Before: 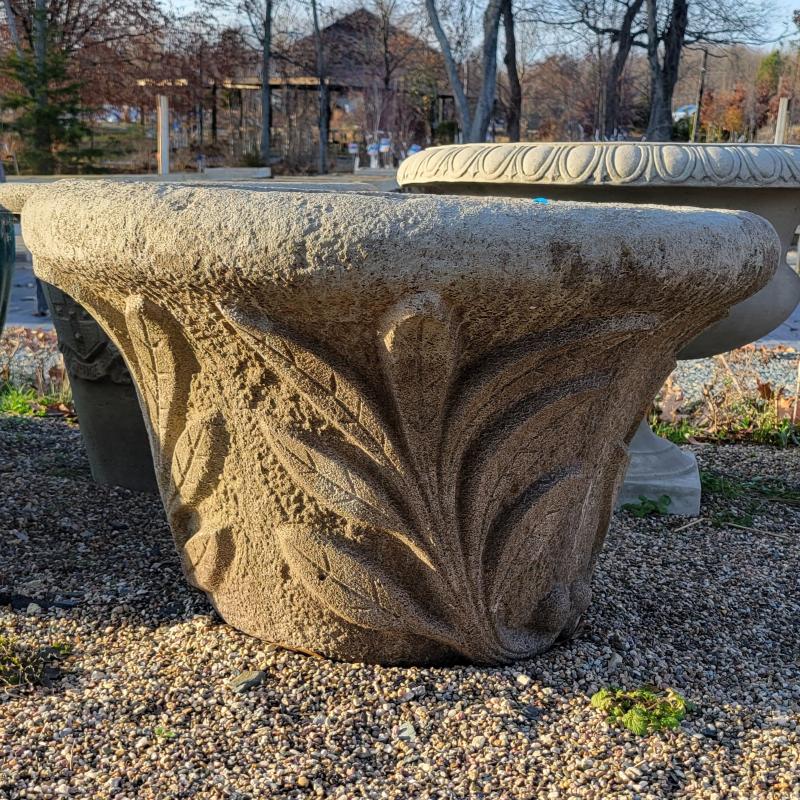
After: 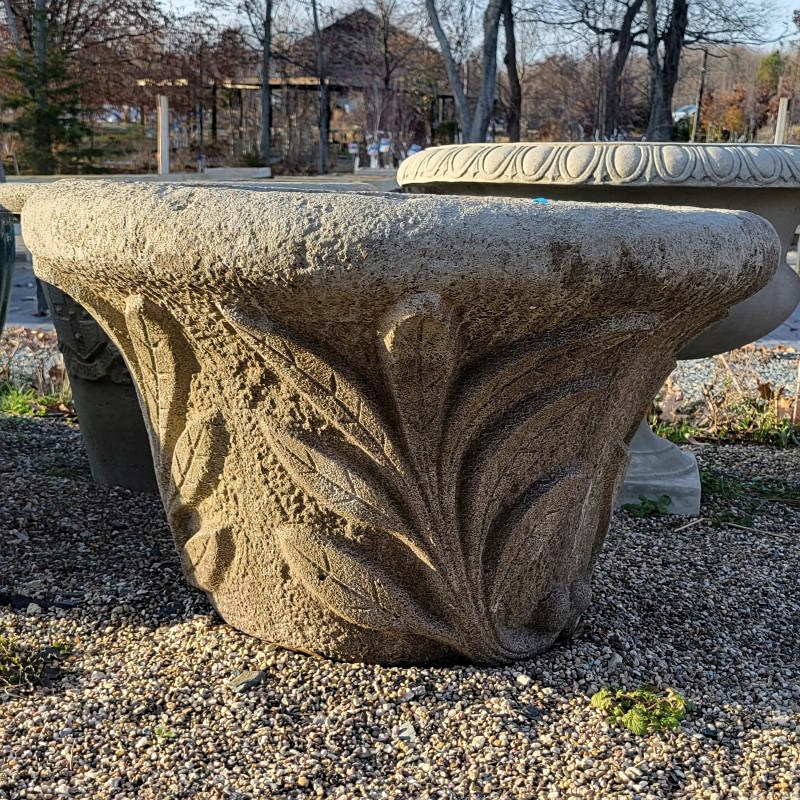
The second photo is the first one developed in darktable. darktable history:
contrast brightness saturation: contrast 0.1, saturation -0.36
color balance rgb: perceptual saturation grading › global saturation 25%, global vibrance 20%
sharpen: amount 0.2
